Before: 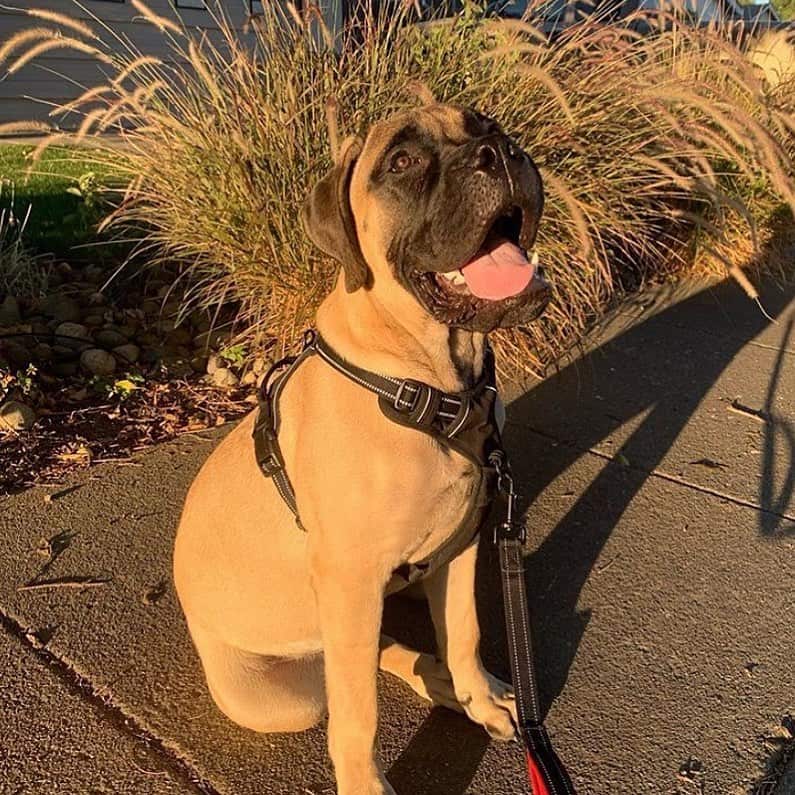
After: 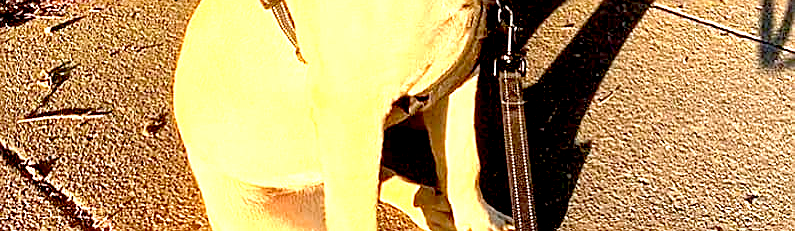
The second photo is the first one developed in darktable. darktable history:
exposure: black level correction 0.015, exposure 1.771 EV, compensate highlight preservation false
sharpen: on, module defaults
crop and rotate: top 58.963%, bottom 11.935%
